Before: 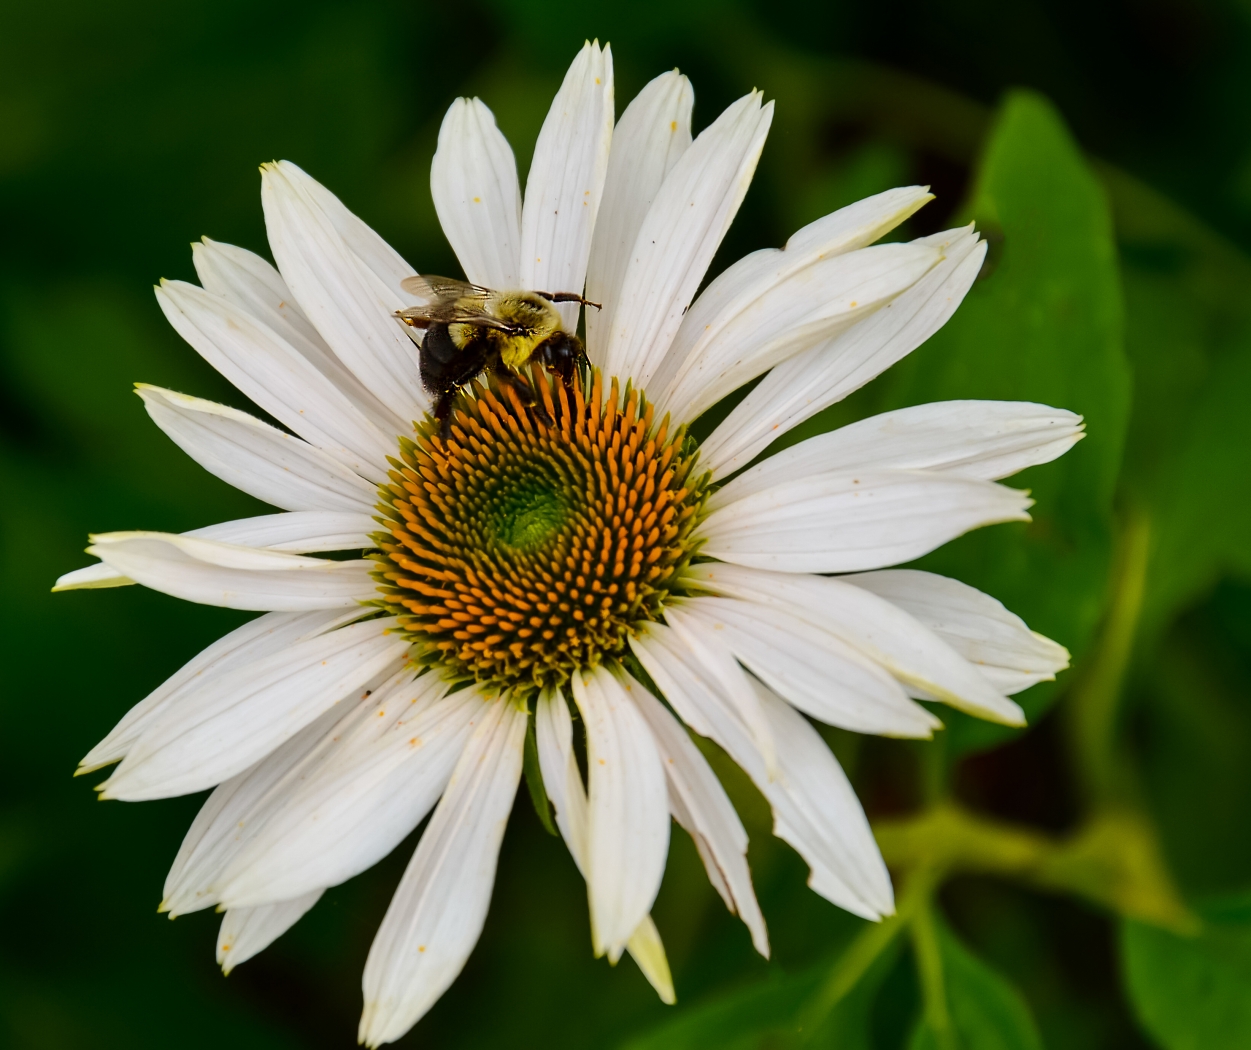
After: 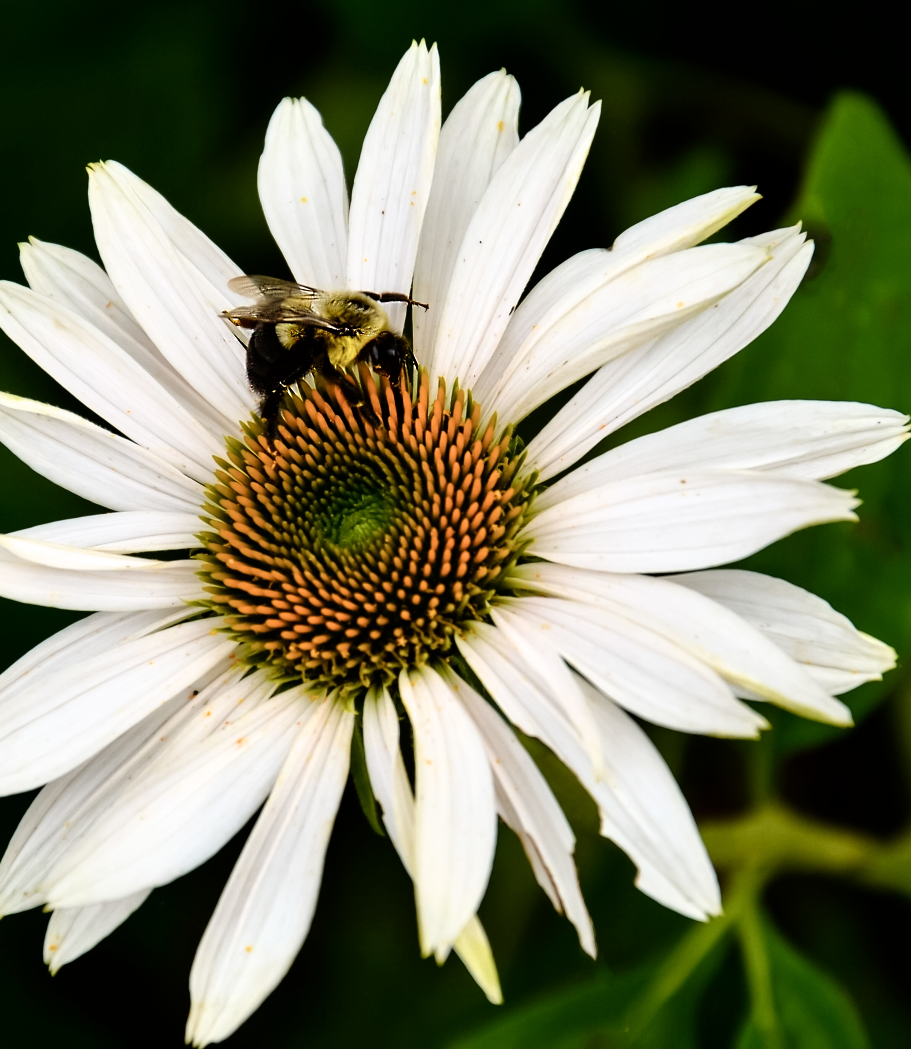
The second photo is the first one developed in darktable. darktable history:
filmic rgb: black relative exposure -7.97 EV, white relative exposure 2.19 EV, hardness 6.89, color science v6 (2022)
crop: left 13.882%, top 0%, right 13.276%
